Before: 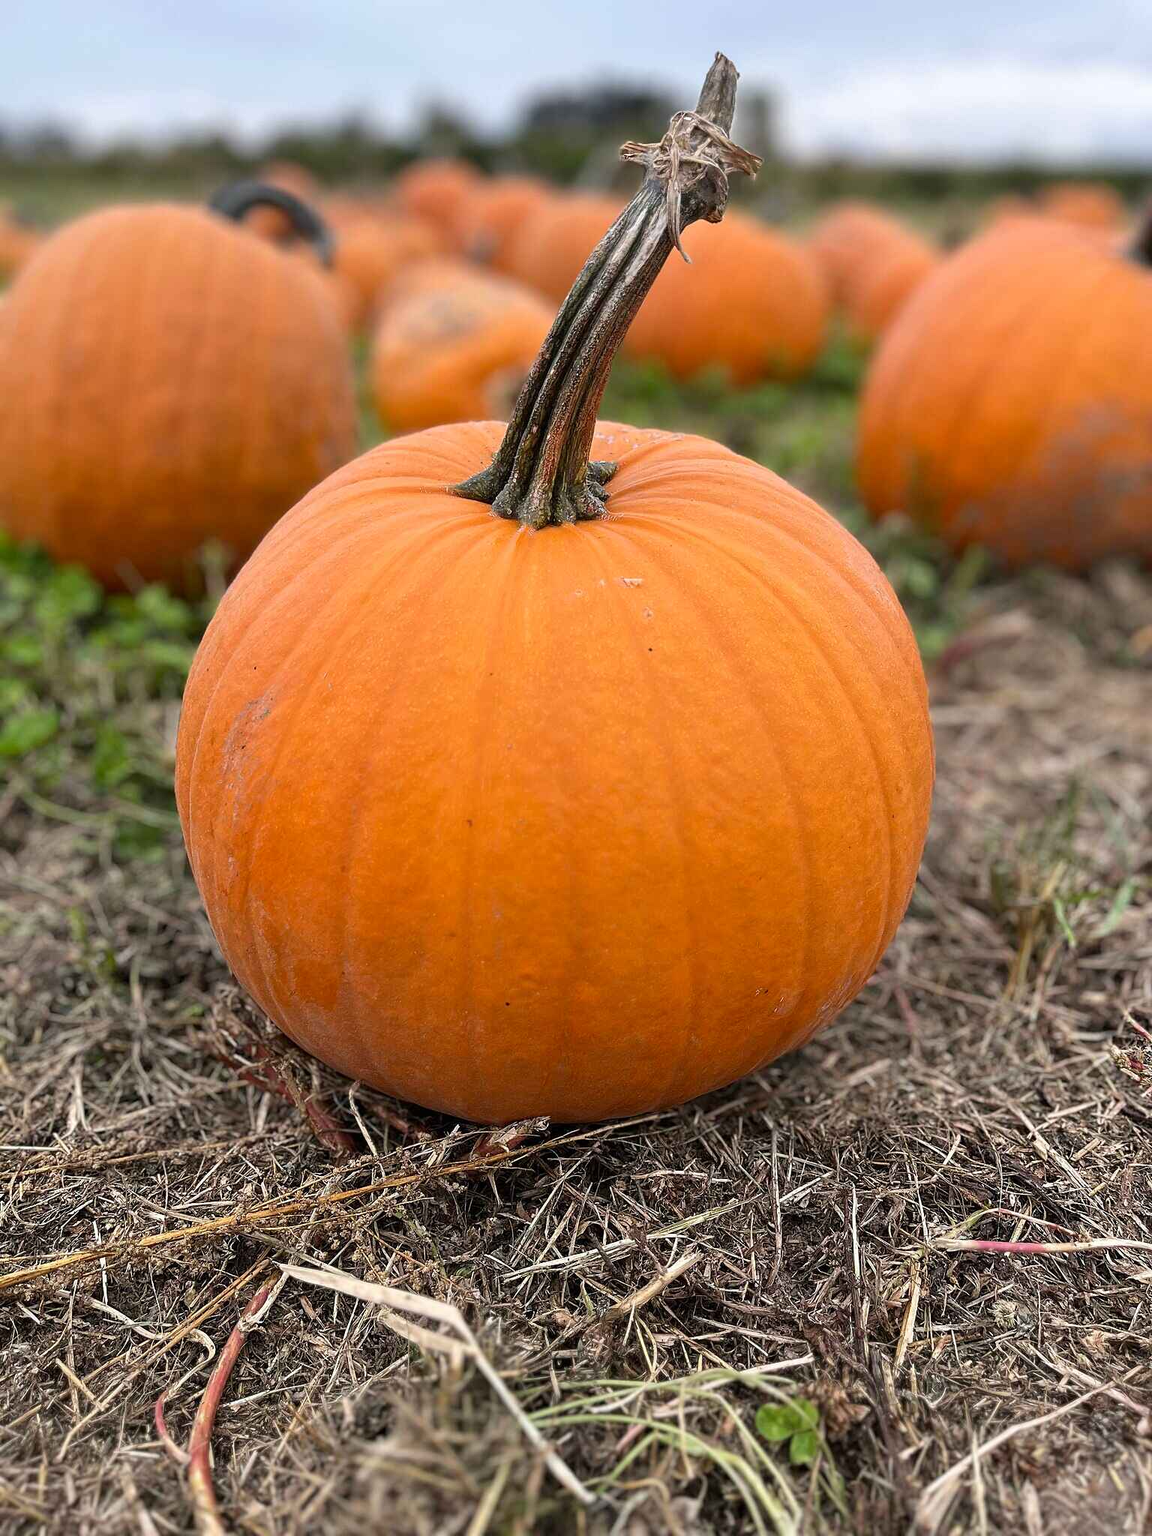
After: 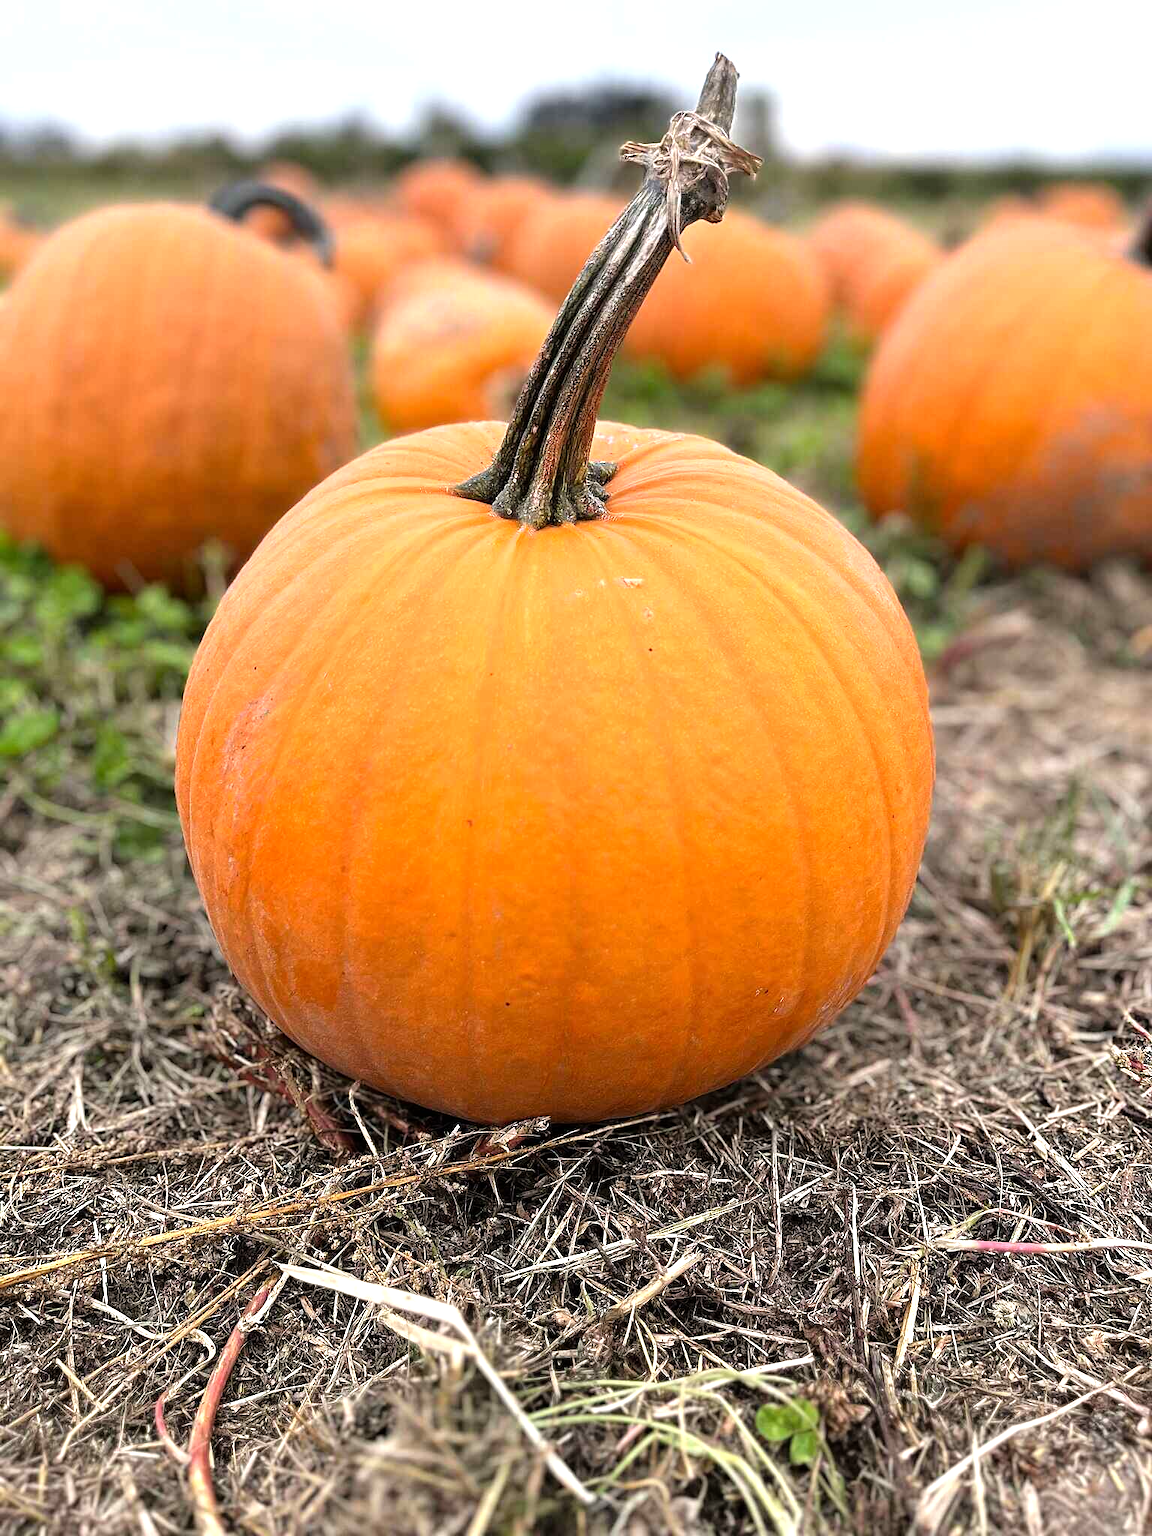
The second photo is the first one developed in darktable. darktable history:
tone equalizer: -8 EV -0.786 EV, -7 EV -0.688 EV, -6 EV -0.574 EV, -5 EV -0.408 EV, -3 EV 0.387 EV, -2 EV 0.6 EV, -1 EV 0.681 EV, +0 EV 0.733 EV
